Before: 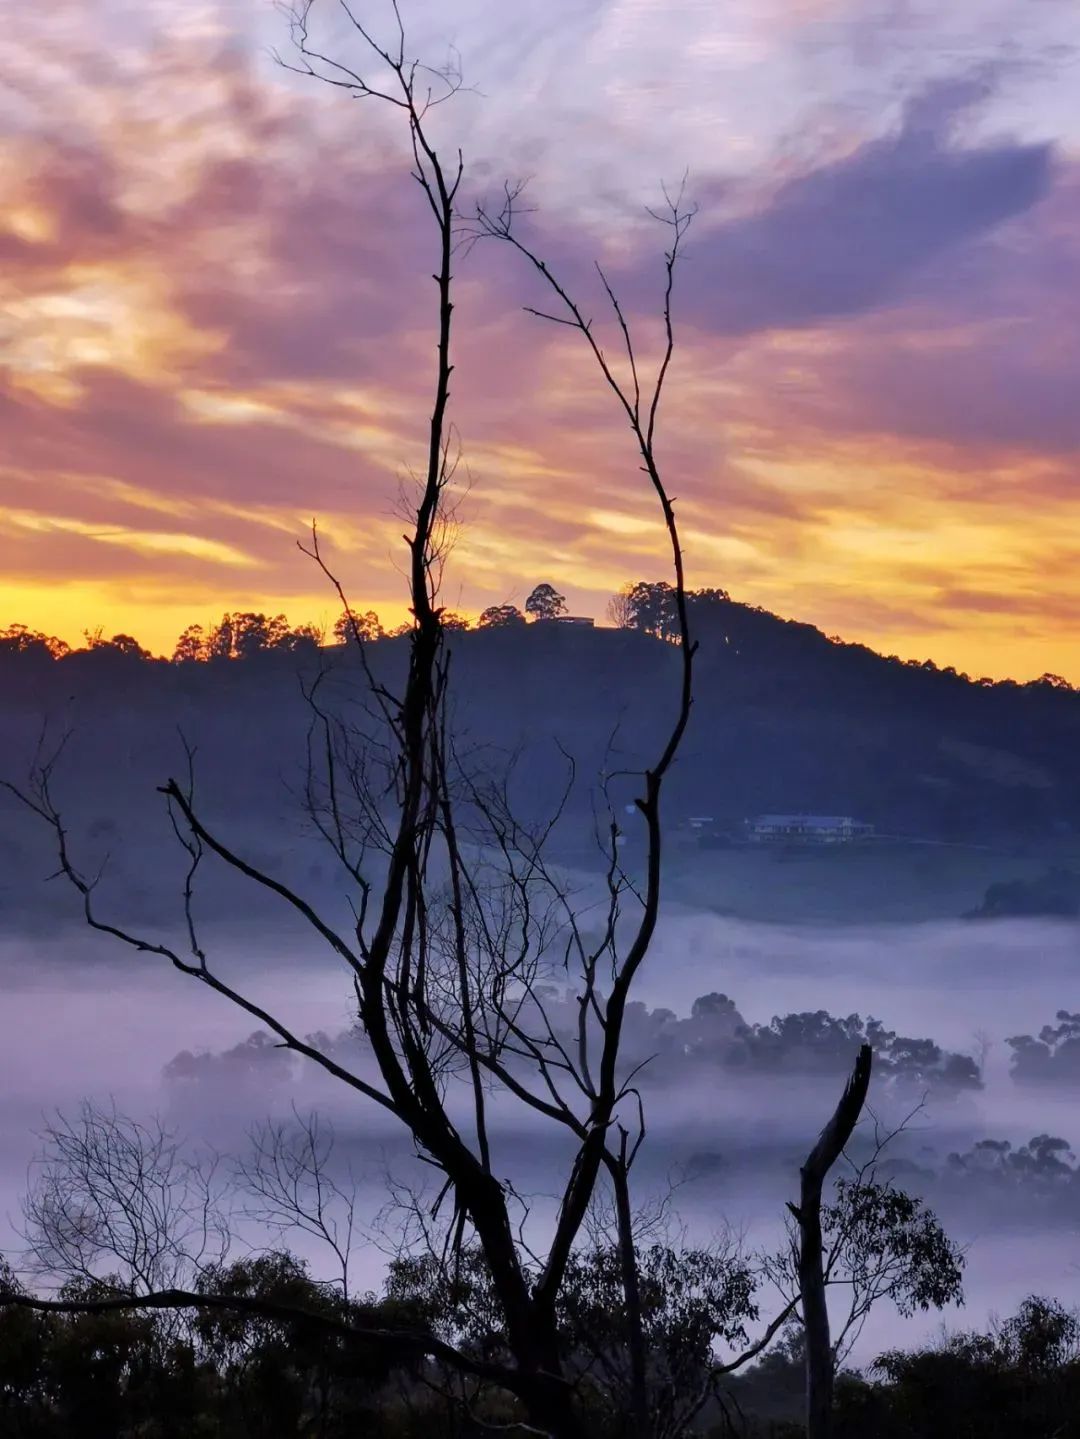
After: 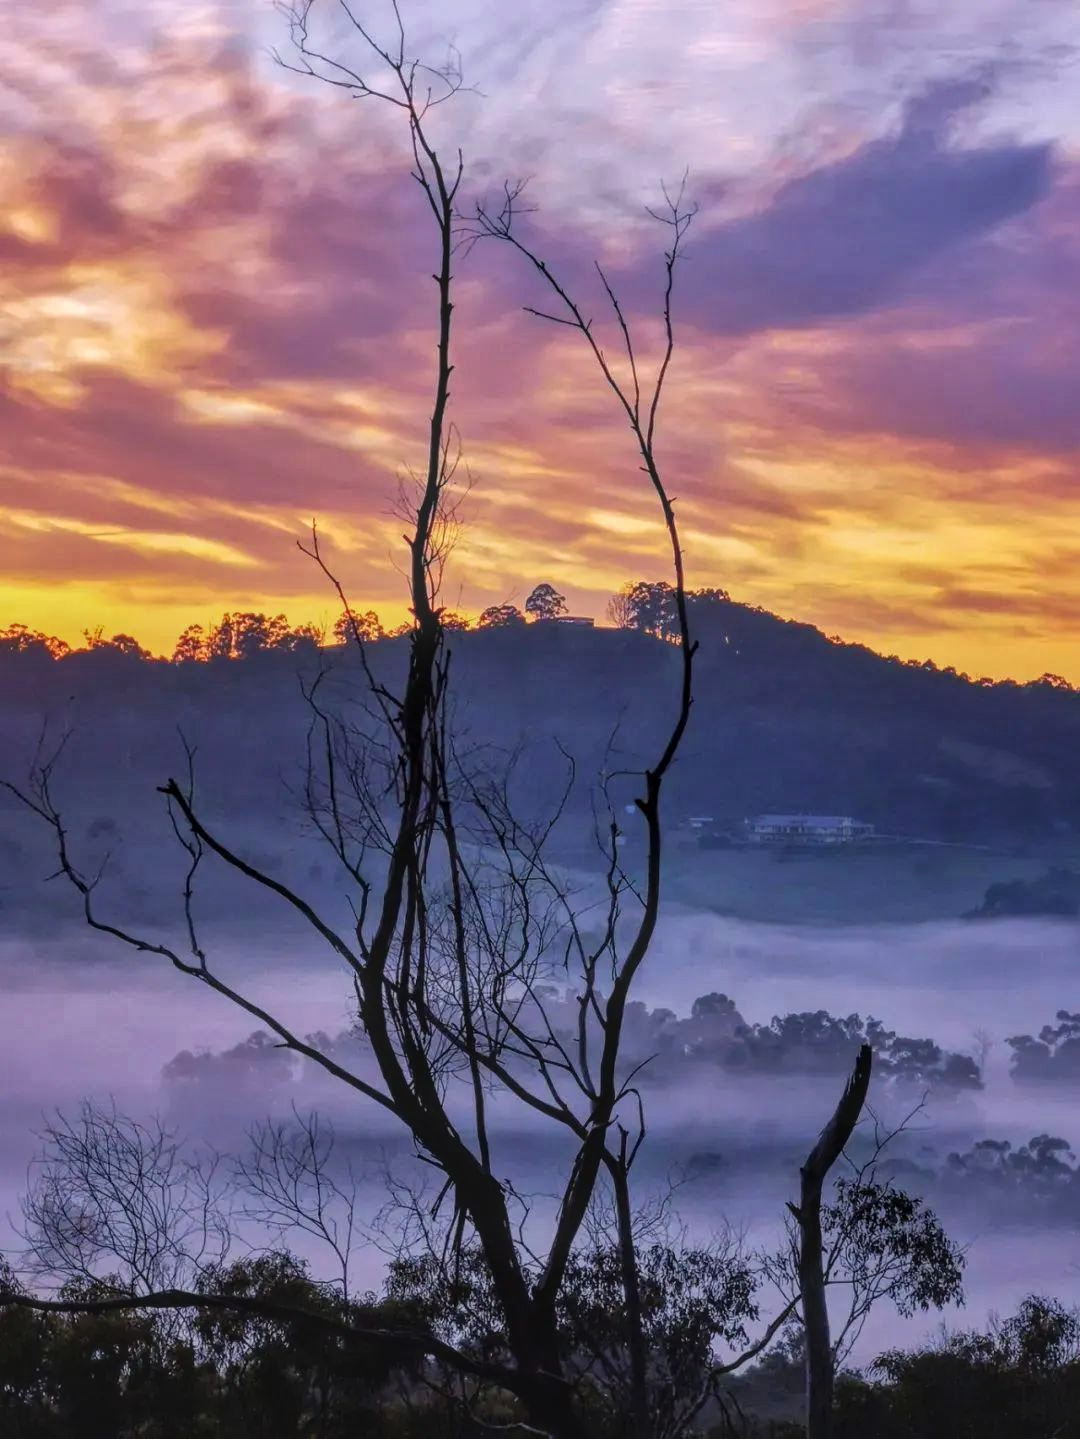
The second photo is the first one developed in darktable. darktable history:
velvia: on, module defaults
local contrast: highlights 67%, shadows 35%, detail 167%, midtone range 0.2
